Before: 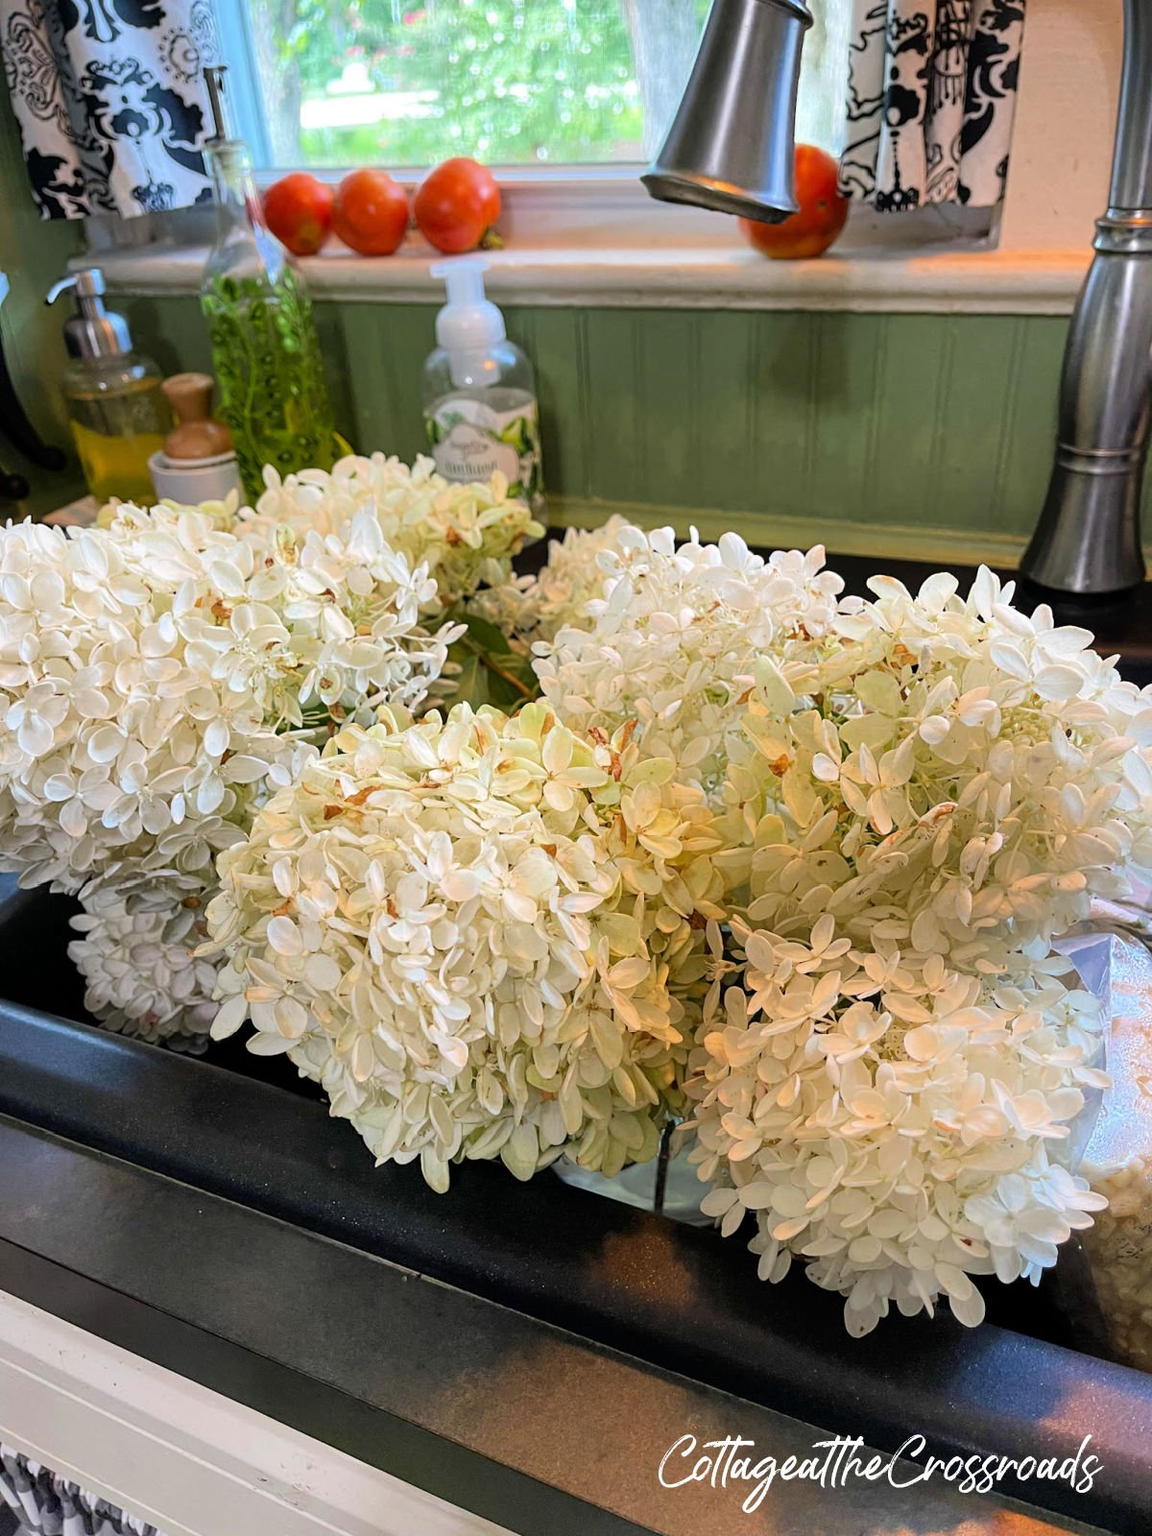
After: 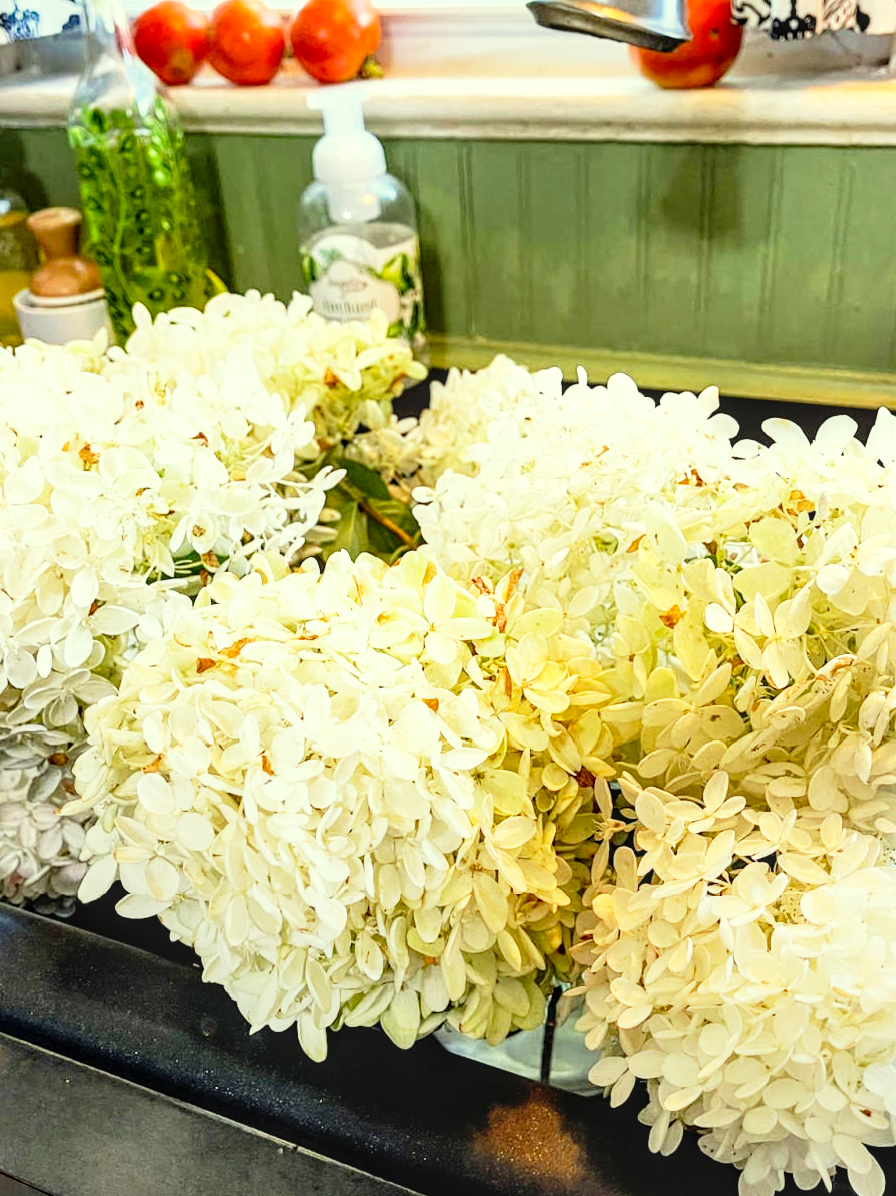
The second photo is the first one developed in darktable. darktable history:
crop and rotate: left 11.831%, top 11.346%, right 13.429%, bottom 13.899%
local contrast: on, module defaults
color correction: highlights a* -5.94, highlights b* 11.19
base curve: curves: ch0 [(0, 0) (0.012, 0.01) (0.073, 0.168) (0.31, 0.711) (0.645, 0.957) (1, 1)], preserve colors none
